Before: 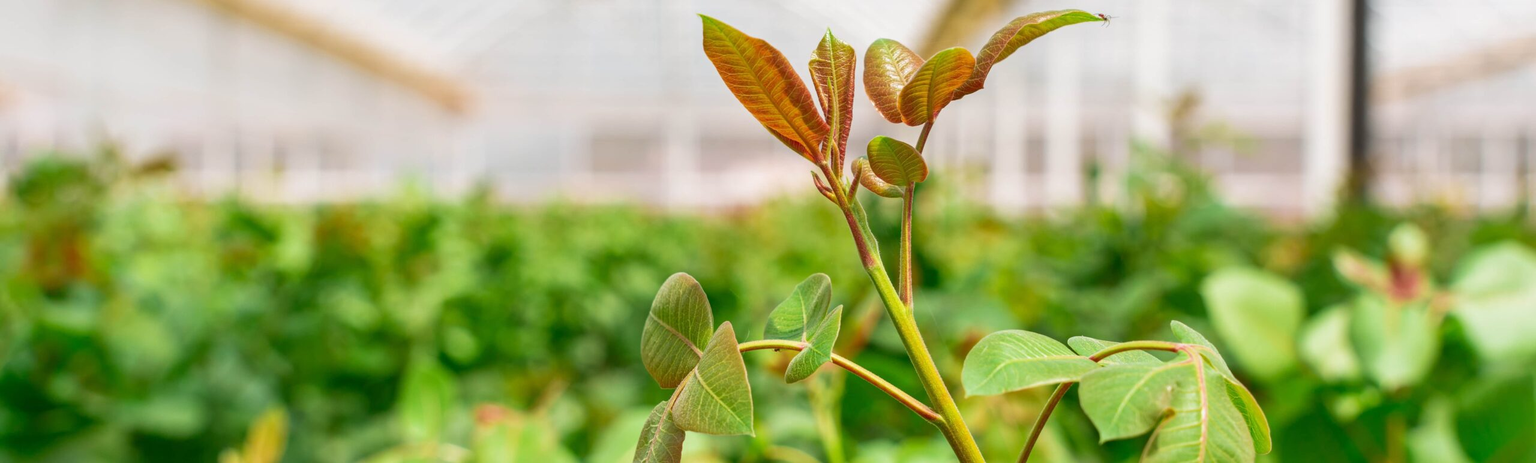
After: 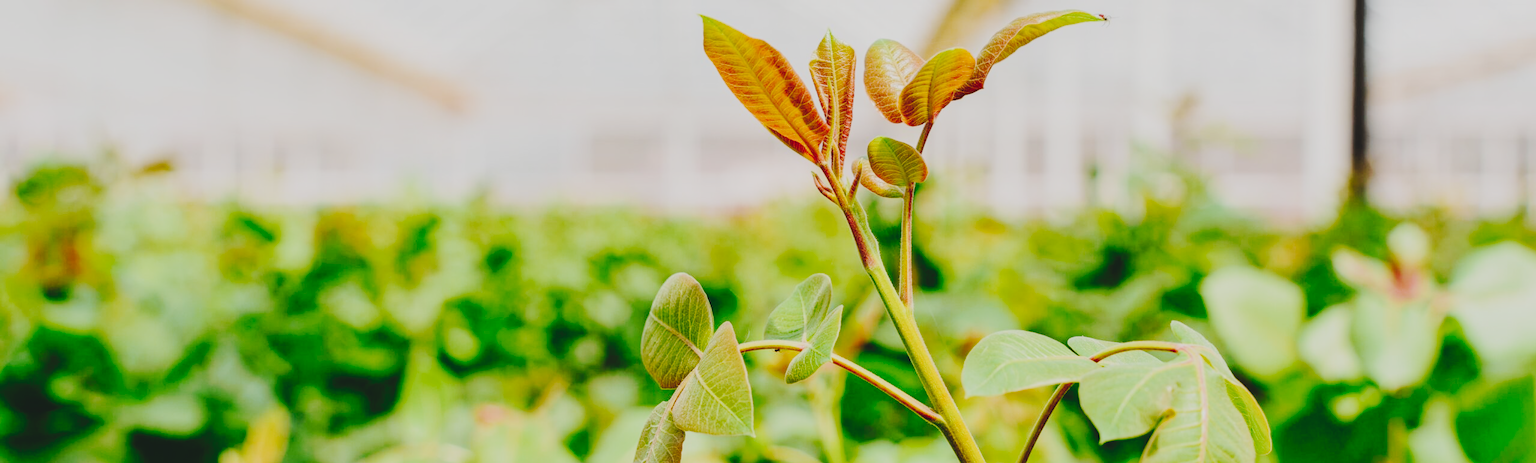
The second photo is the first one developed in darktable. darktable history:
filmic rgb: black relative exposure -7.65 EV, white relative exposure 4.56 EV, hardness 3.61, contrast 1.05
tone curve: curves: ch0 [(0, 0) (0.003, 0.089) (0.011, 0.089) (0.025, 0.088) (0.044, 0.089) (0.069, 0.094) (0.1, 0.108) (0.136, 0.119) (0.177, 0.147) (0.224, 0.204) (0.277, 0.28) (0.335, 0.389) (0.399, 0.486) (0.468, 0.588) (0.543, 0.647) (0.623, 0.705) (0.709, 0.759) (0.801, 0.815) (0.898, 0.873) (1, 1)], preserve colors none
tone equalizer: -8 EV -0.417 EV, -7 EV -0.389 EV, -6 EV -0.333 EV, -5 EV -0.222 EV, -3 EV 0.222 EV, -2 EV 0.333 EV, -1 EV 0.389 EV, +0 EV 0.417 EV, edges refinement/feathering 500, mask exposure compensation -1.57 EV, preserve details no
